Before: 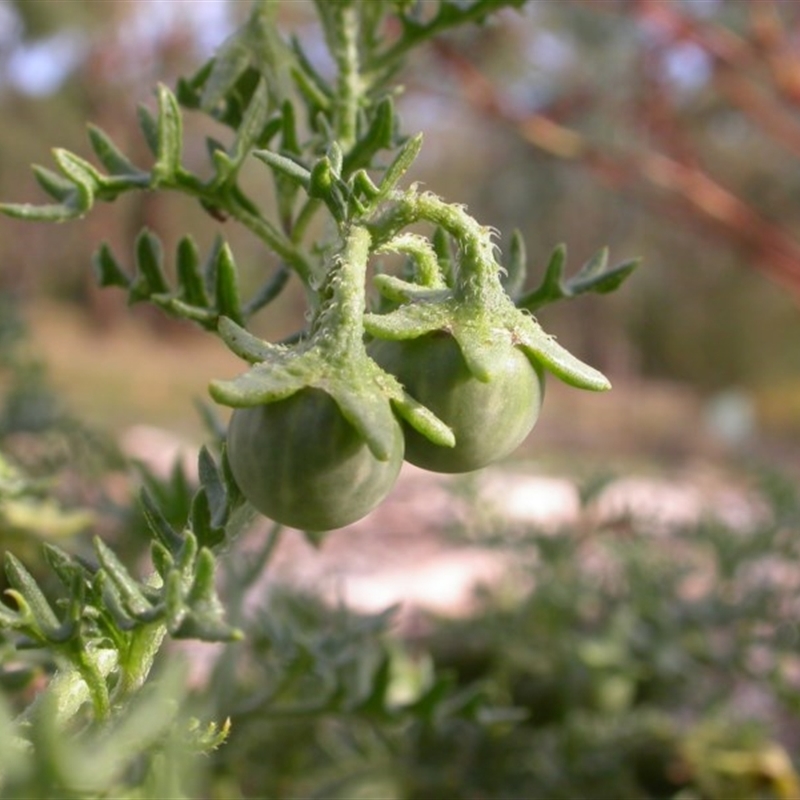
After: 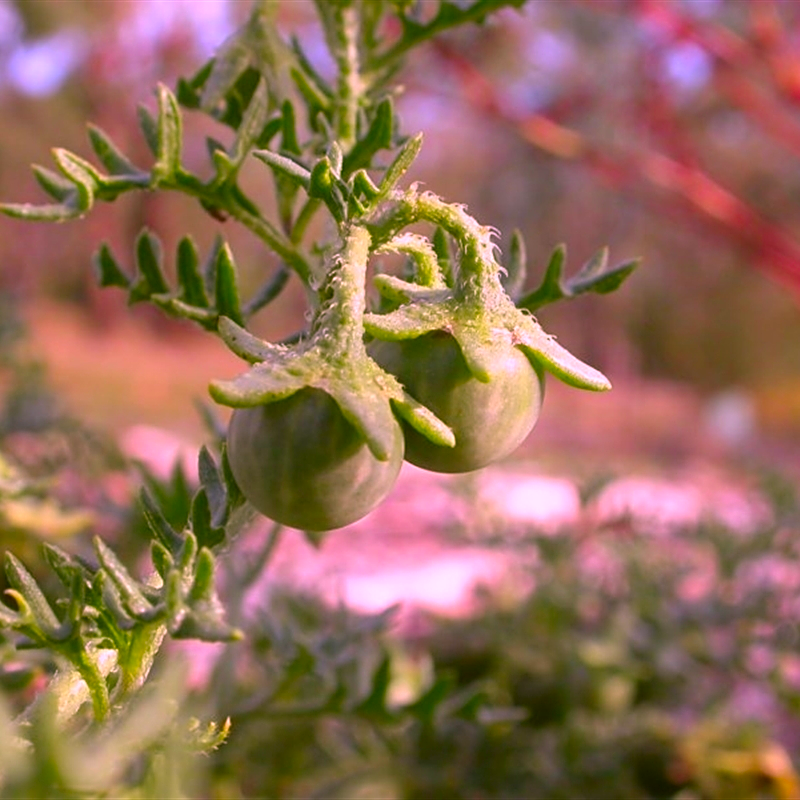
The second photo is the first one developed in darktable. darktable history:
sharpen: on, module defaults
color correction: highlights a* 19.38, highlights b* -12.3, saturation 1.68
